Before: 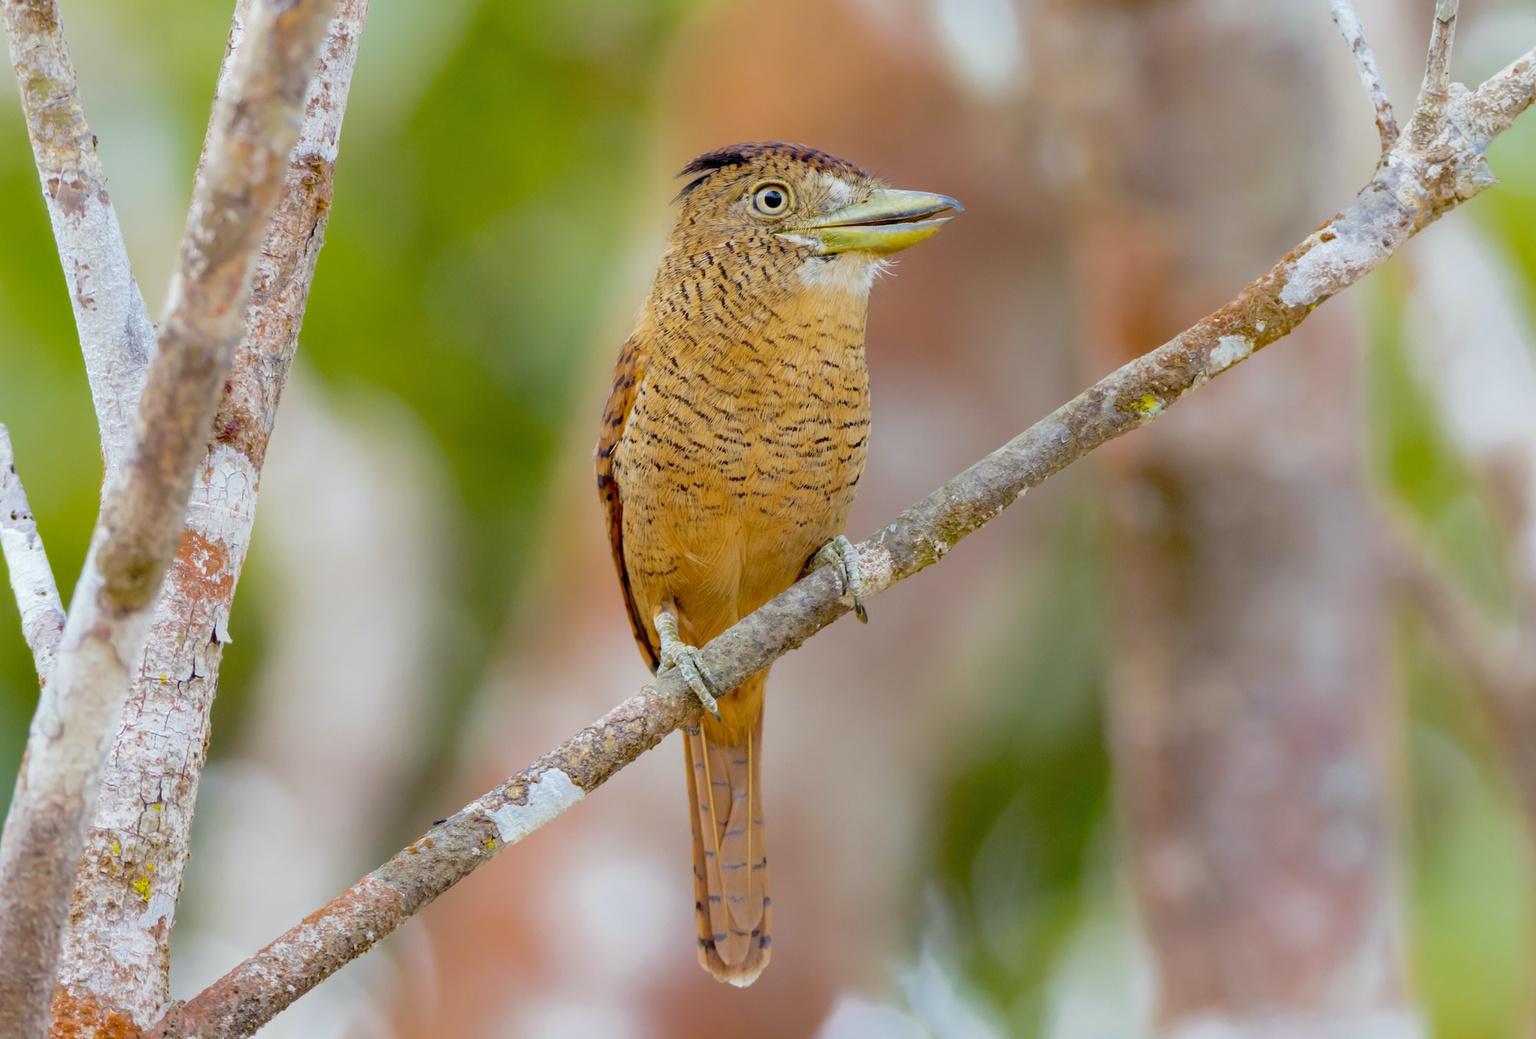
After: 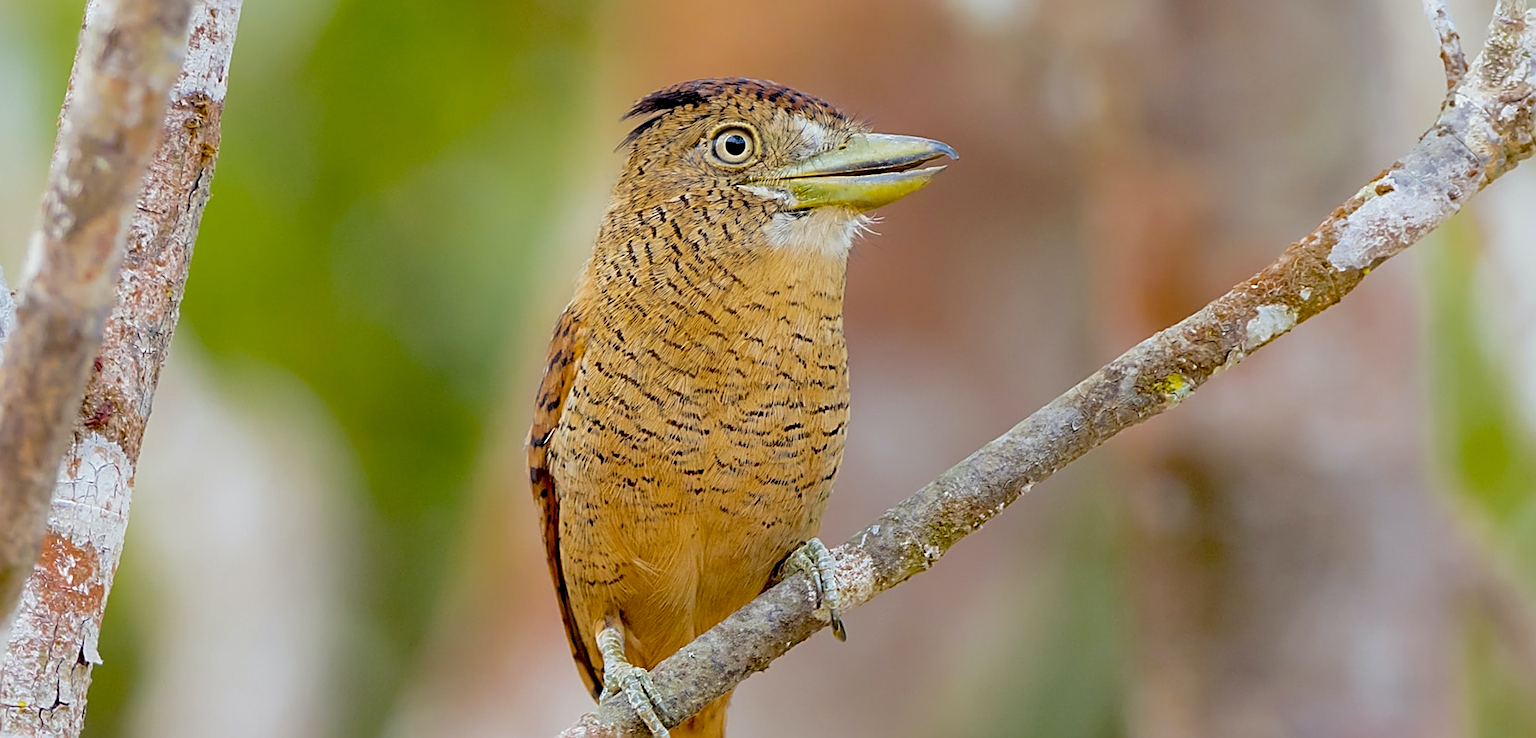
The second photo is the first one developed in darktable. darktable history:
crop and rotate: left 9.428%, top 7.293%, right 5.038%, bottom 31.915%
sharpen: amount 0.886
exposure: black level correction 0.004, exposure 0.015 EV, compensate exposure bias true, compensate highlight preservation false
